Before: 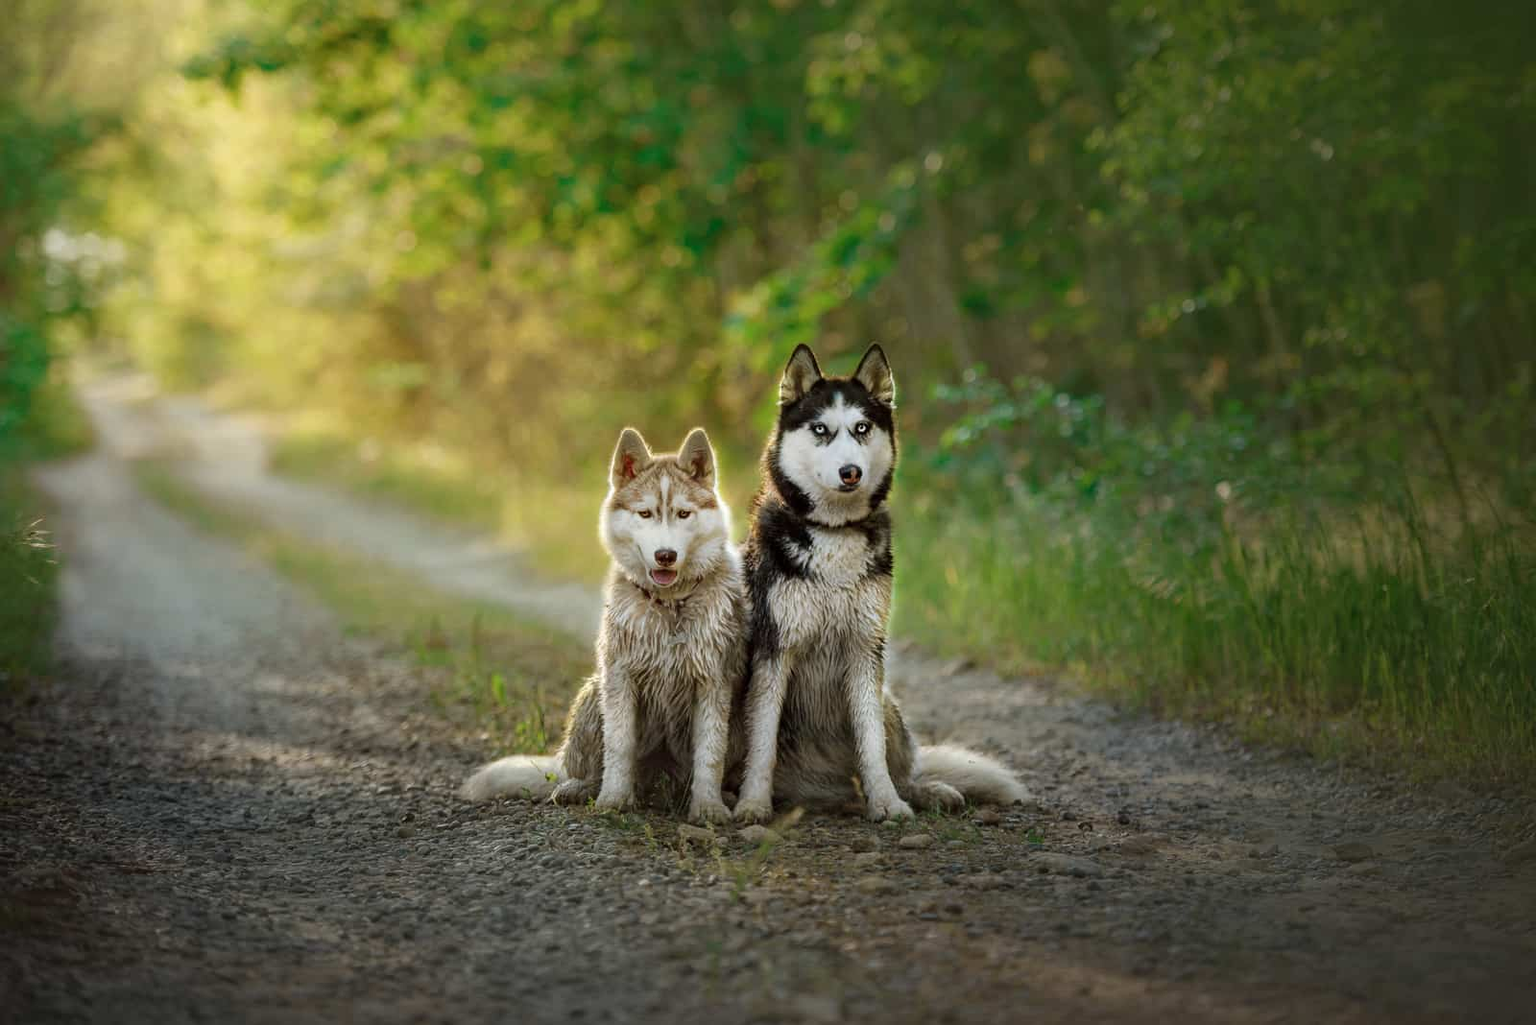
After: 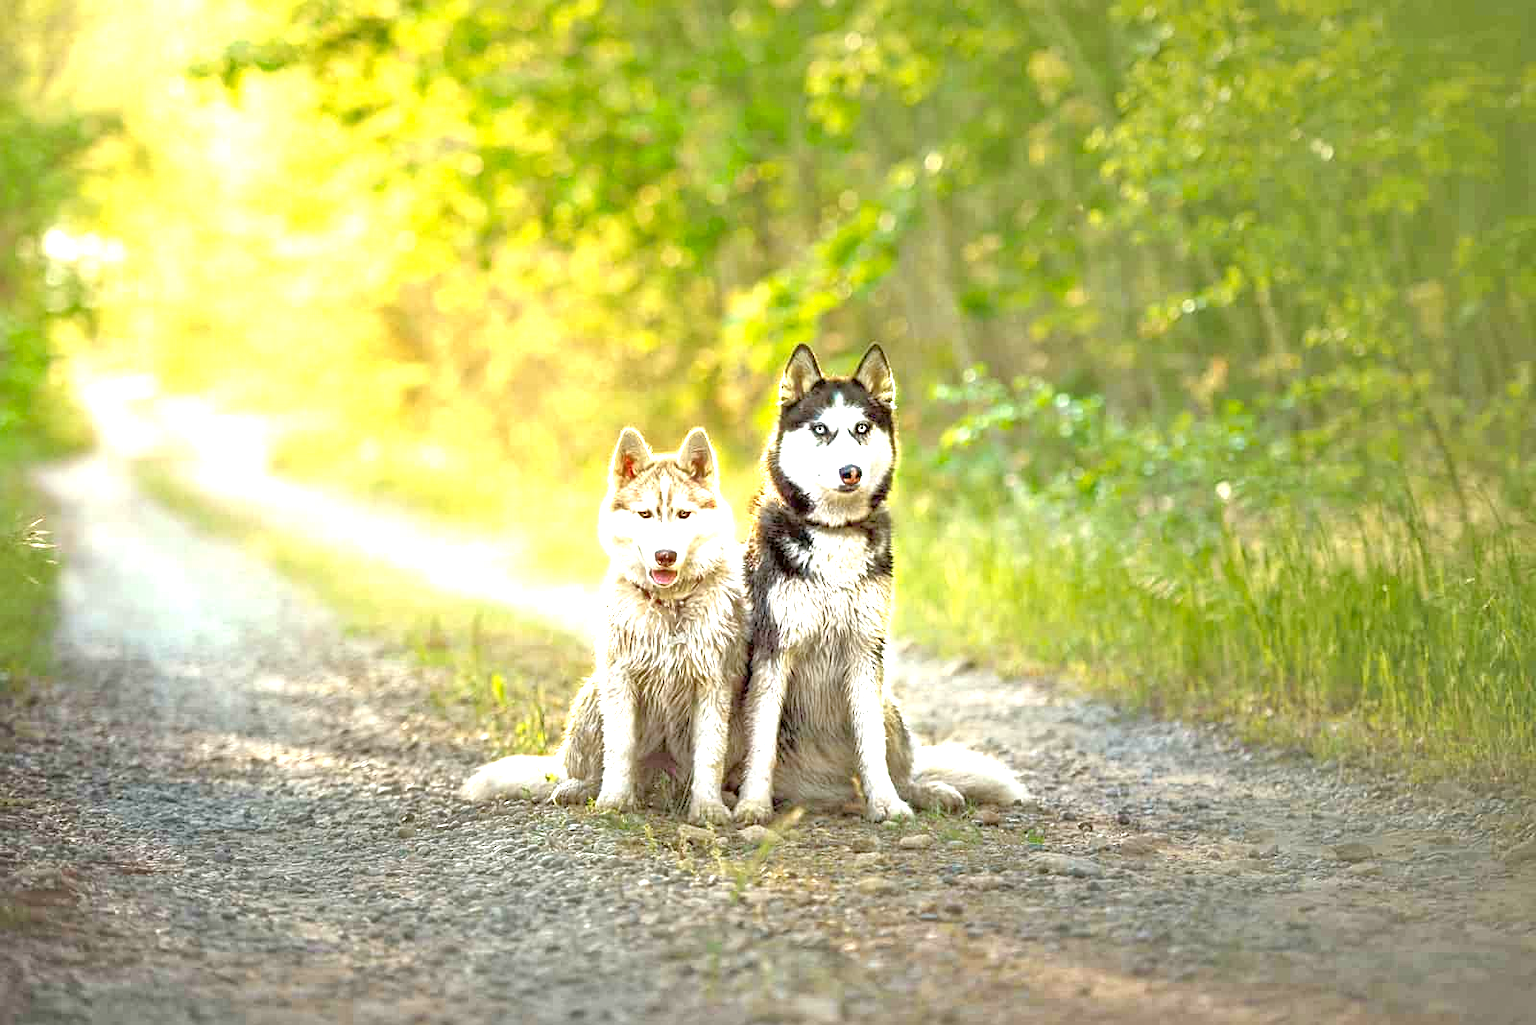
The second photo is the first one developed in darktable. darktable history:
tone equalizer: -7 EV 0.151 EV, -6 EV 0.56 EV, -5 EV 1.19 EV, -4 EV 1.3 EV, -3 EV 1.12 EV, -2 EV 0.6 EV, -1 EV 0.148 EV, mask exposure compensation -0.489 EV
color zones: curves: ch0 [(0.254, 0.492) (0.724, 0.62)]; ch1 [(0.25, 0.528) (0.719, 0.796)]; ch2 [(0, 0.472) (0.25, 0.5) (0.73, 0.184)]
exposure: black level correction 0, exposure 1.919 EV, compensate highlight preservation false
sharpen: amount 0.217
